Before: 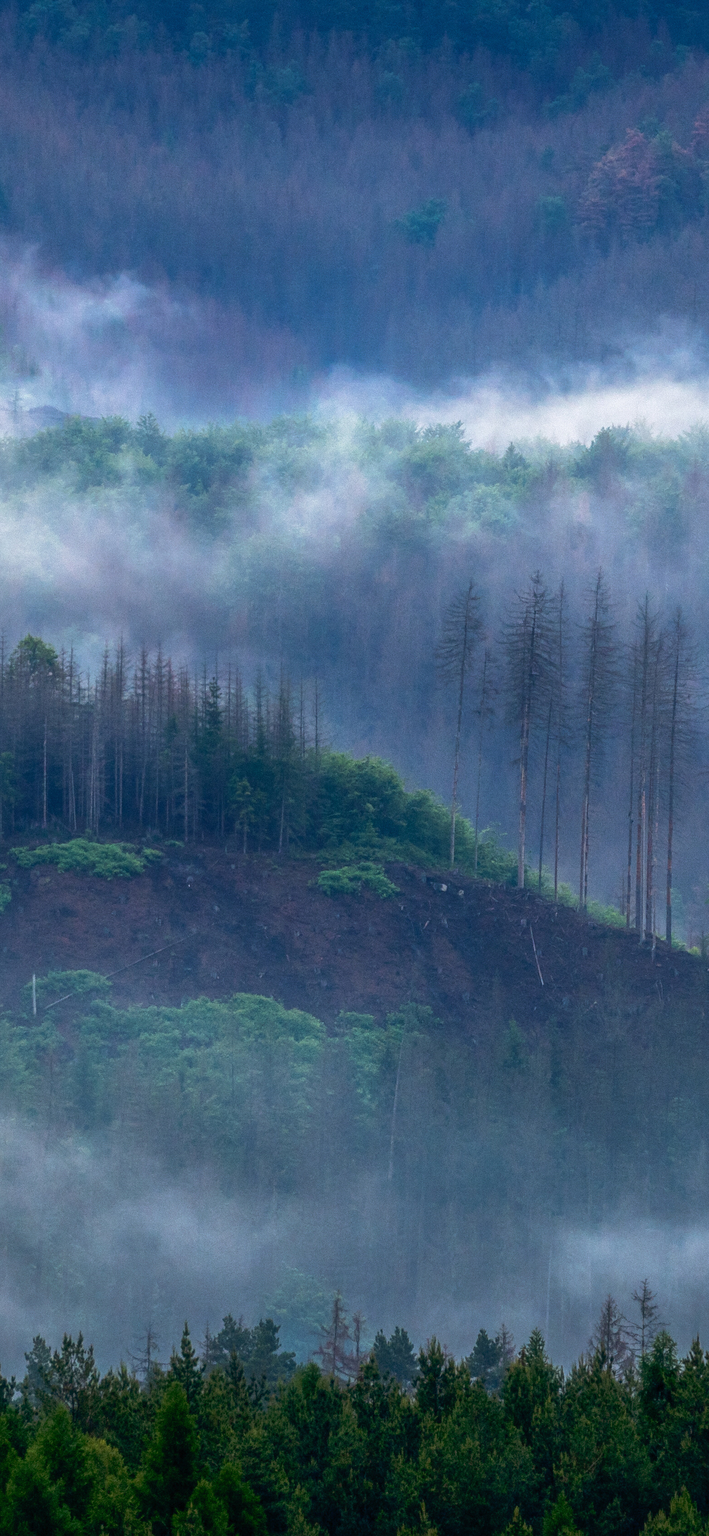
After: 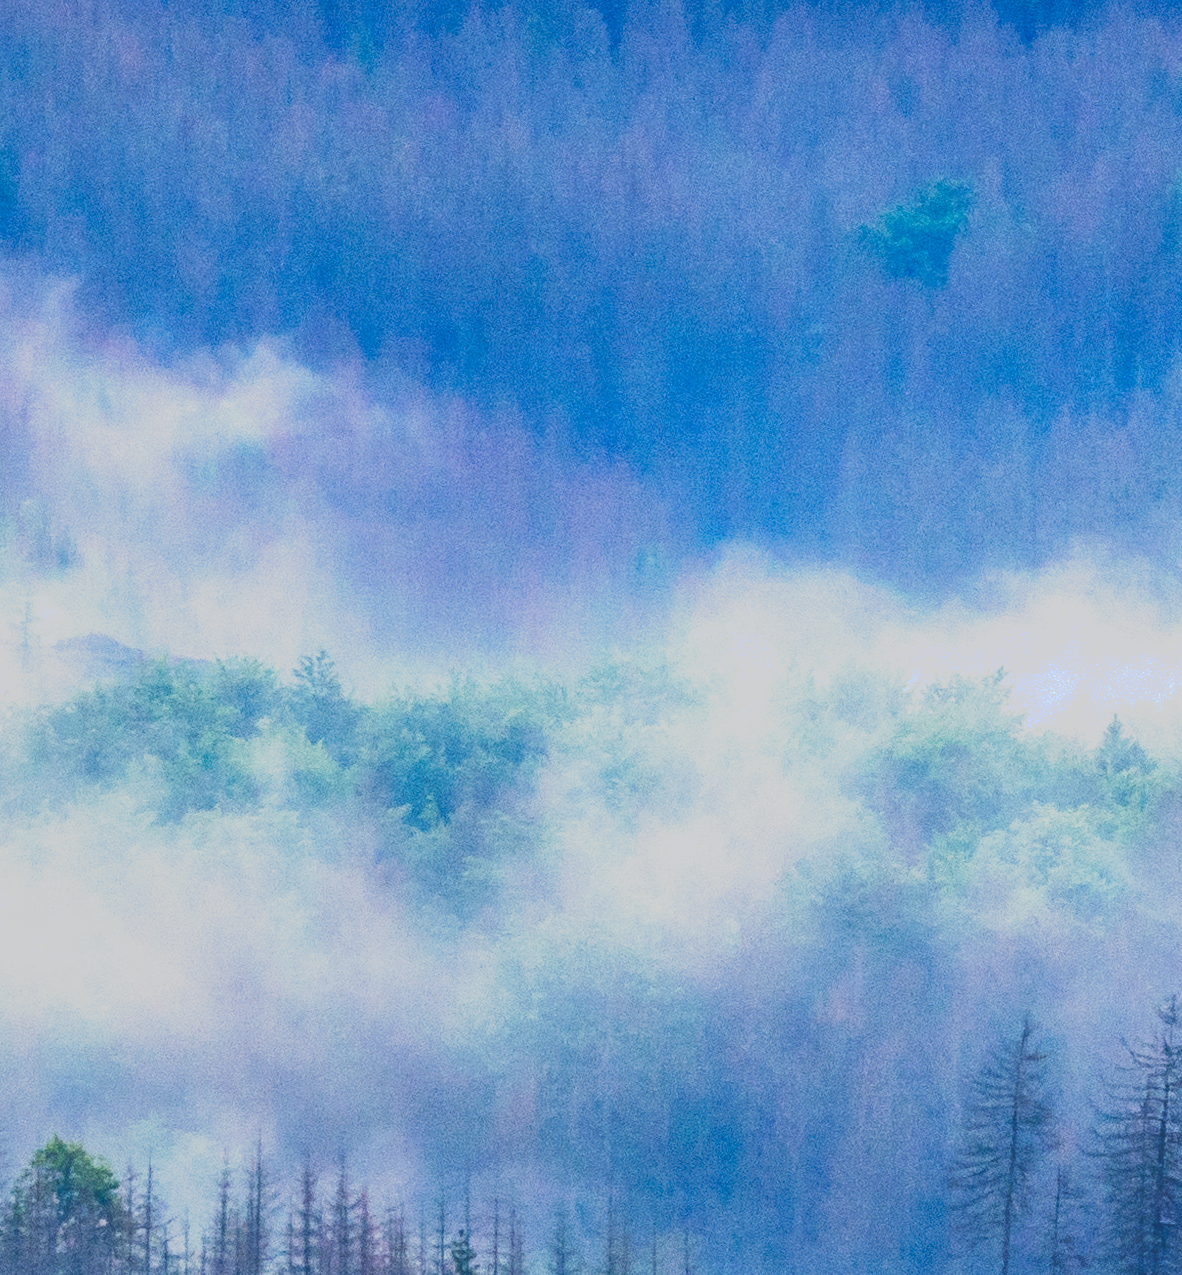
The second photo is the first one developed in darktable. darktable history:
levels: black 0.08%, levels [0, 0.43, 0.984]
local contrast: on, module defaults
crop: left 0.571%, top 7.645%, right 23.467%, bottom 54.553%
tone curve: curves: ch0 [(0, 0) (0.003, 0.118) (0.011, 0.118) (0.025, 0.122) (0.044, 0.131) (0.069, 0.142) (0.1, 0.155) (0.136, 0.168) (0.177, 0.183) (0.224, 0.216) (0.277, 0.265) (0.335, 0.337) (0.399, 0.415) (0.468, 0.506) (0.543, 0.586) (0.623, 0.665) (0.709, 0.716) (0.801, 0.737) (0.898, 0.744) (1, 1)], preserve colors none
